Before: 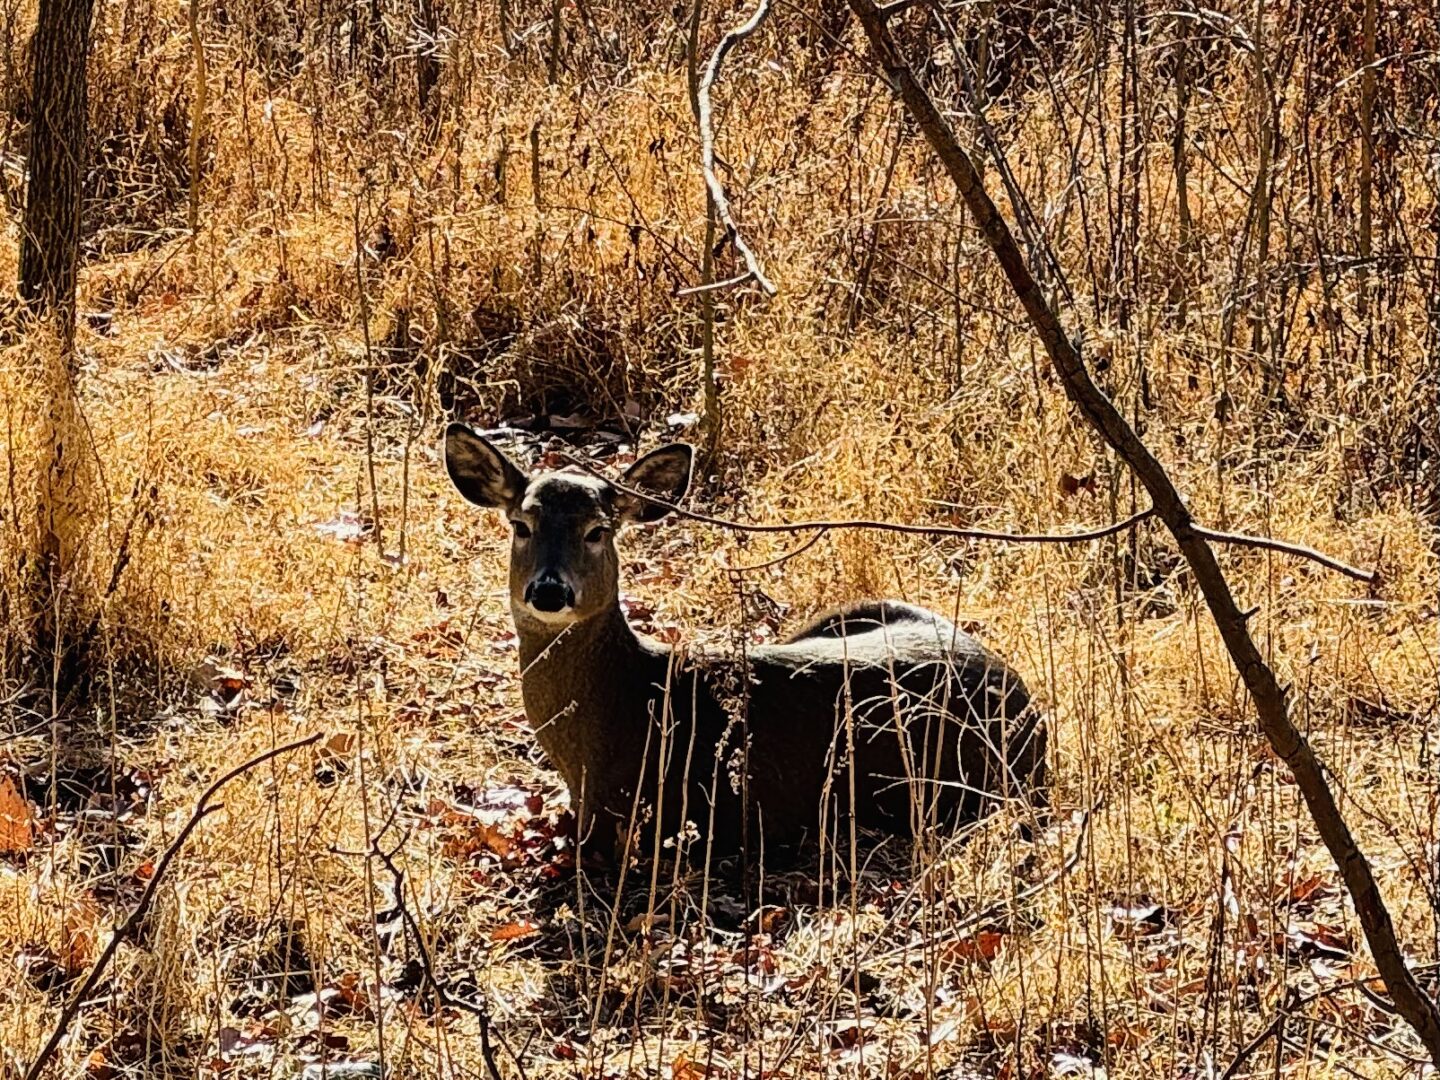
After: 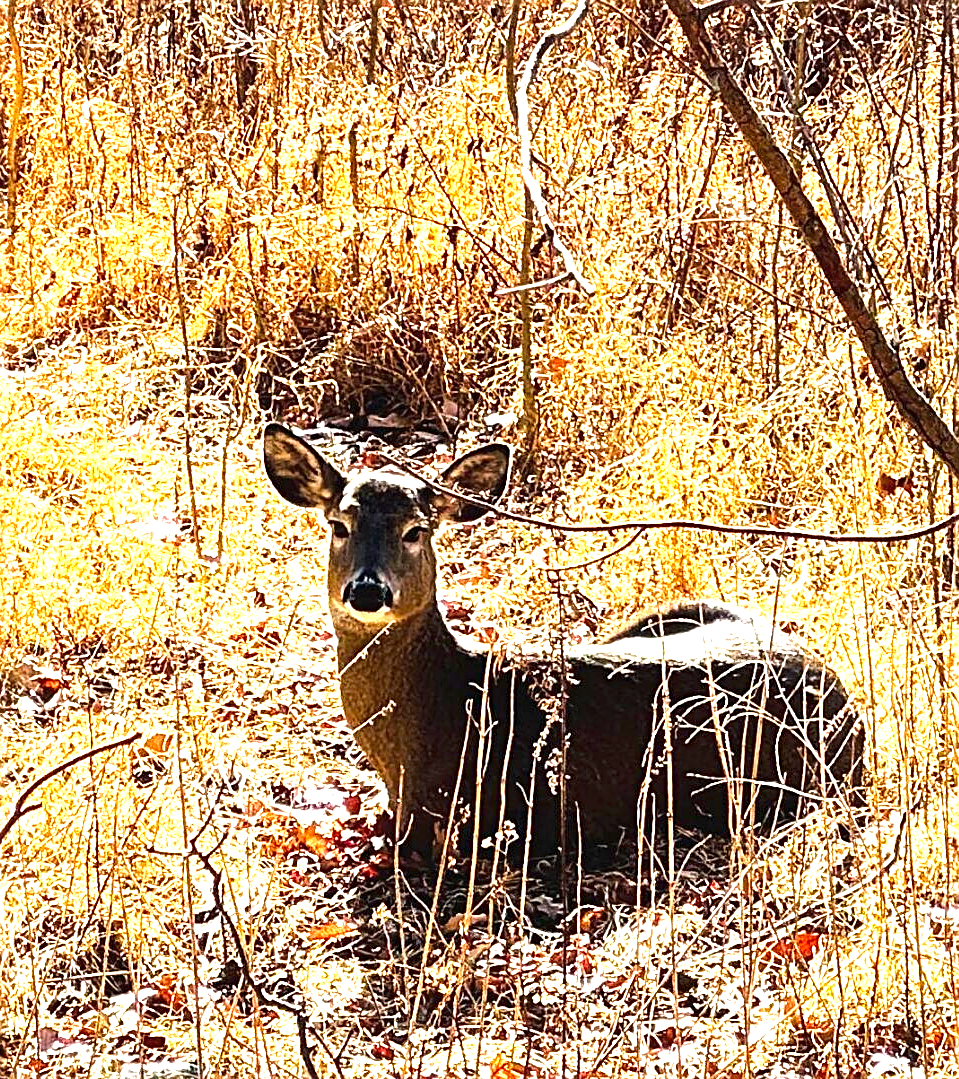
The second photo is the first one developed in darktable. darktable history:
sharpen: on, module defaults
exposure: black level correction 0, exposure 1.675 EV, compensate exposure bias true, compensate highlight preservation false
crop and rotate: left 12.648%, right 20.685%
